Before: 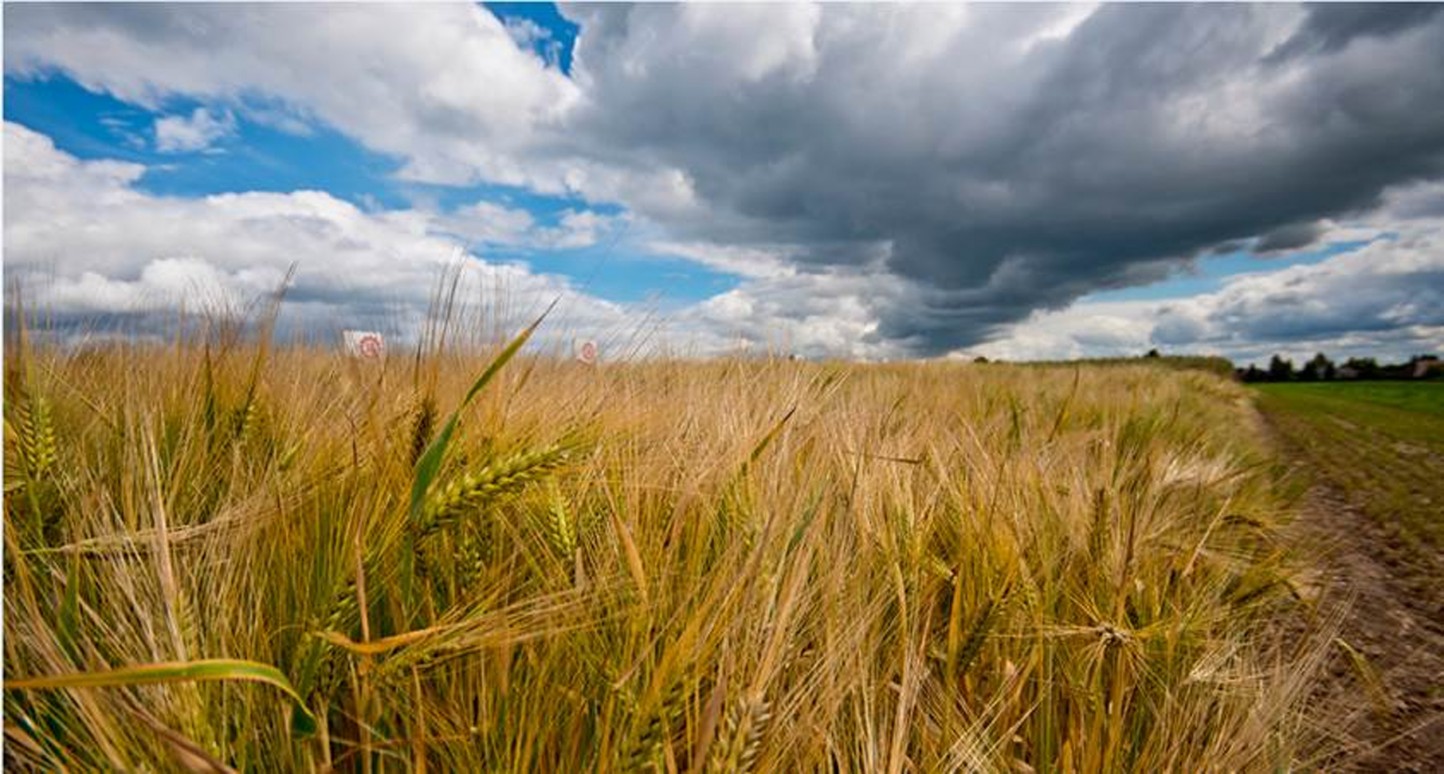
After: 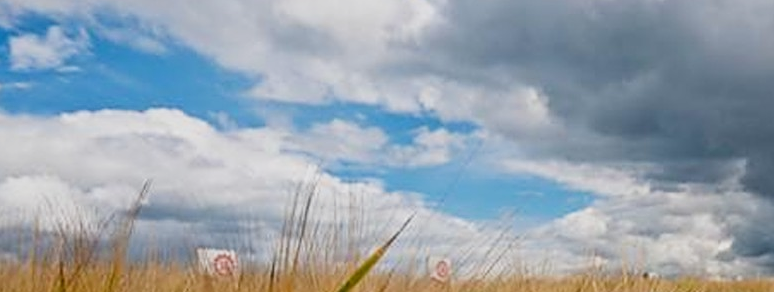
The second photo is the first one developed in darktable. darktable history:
sigmoid: contrast 1.22, skew 0.65
sharpen: on, module defaults
crop: left 10.121%, top 10.631%, right 36.218%, bottom 51.526%
